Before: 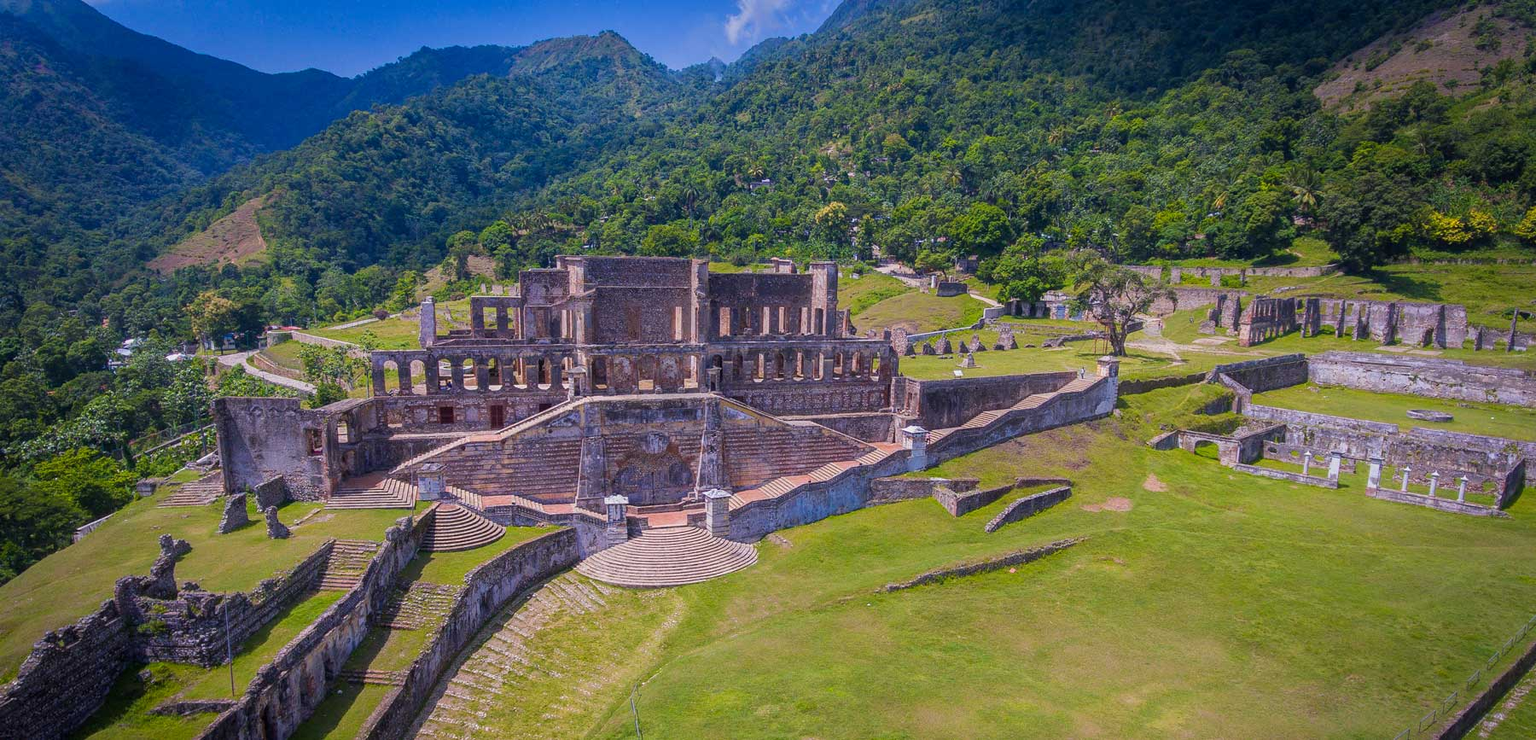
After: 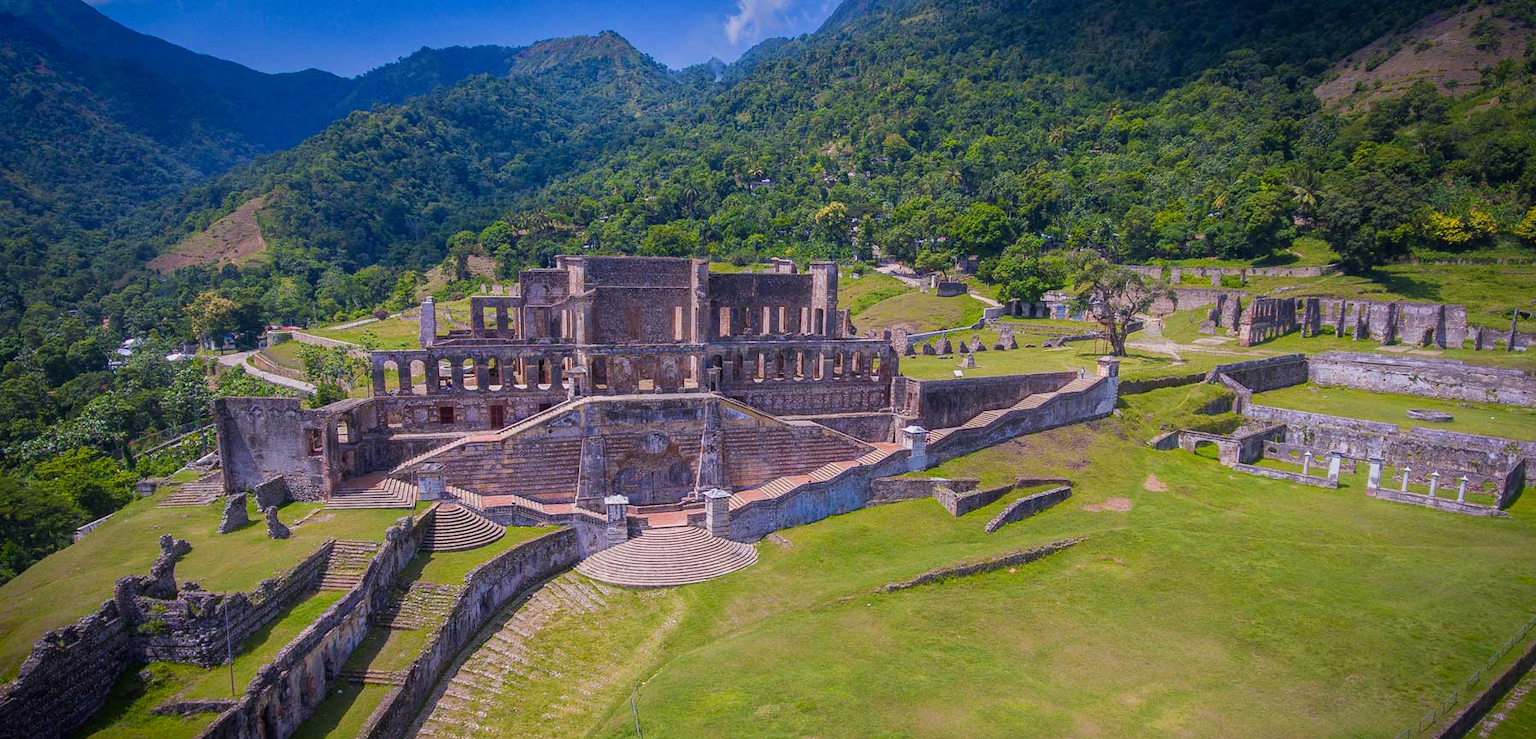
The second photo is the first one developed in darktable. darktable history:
vignetting: fall-off start 99.47%, brightness -0.996, saturation 0.495, width/height ratio 1.311, unbound false
